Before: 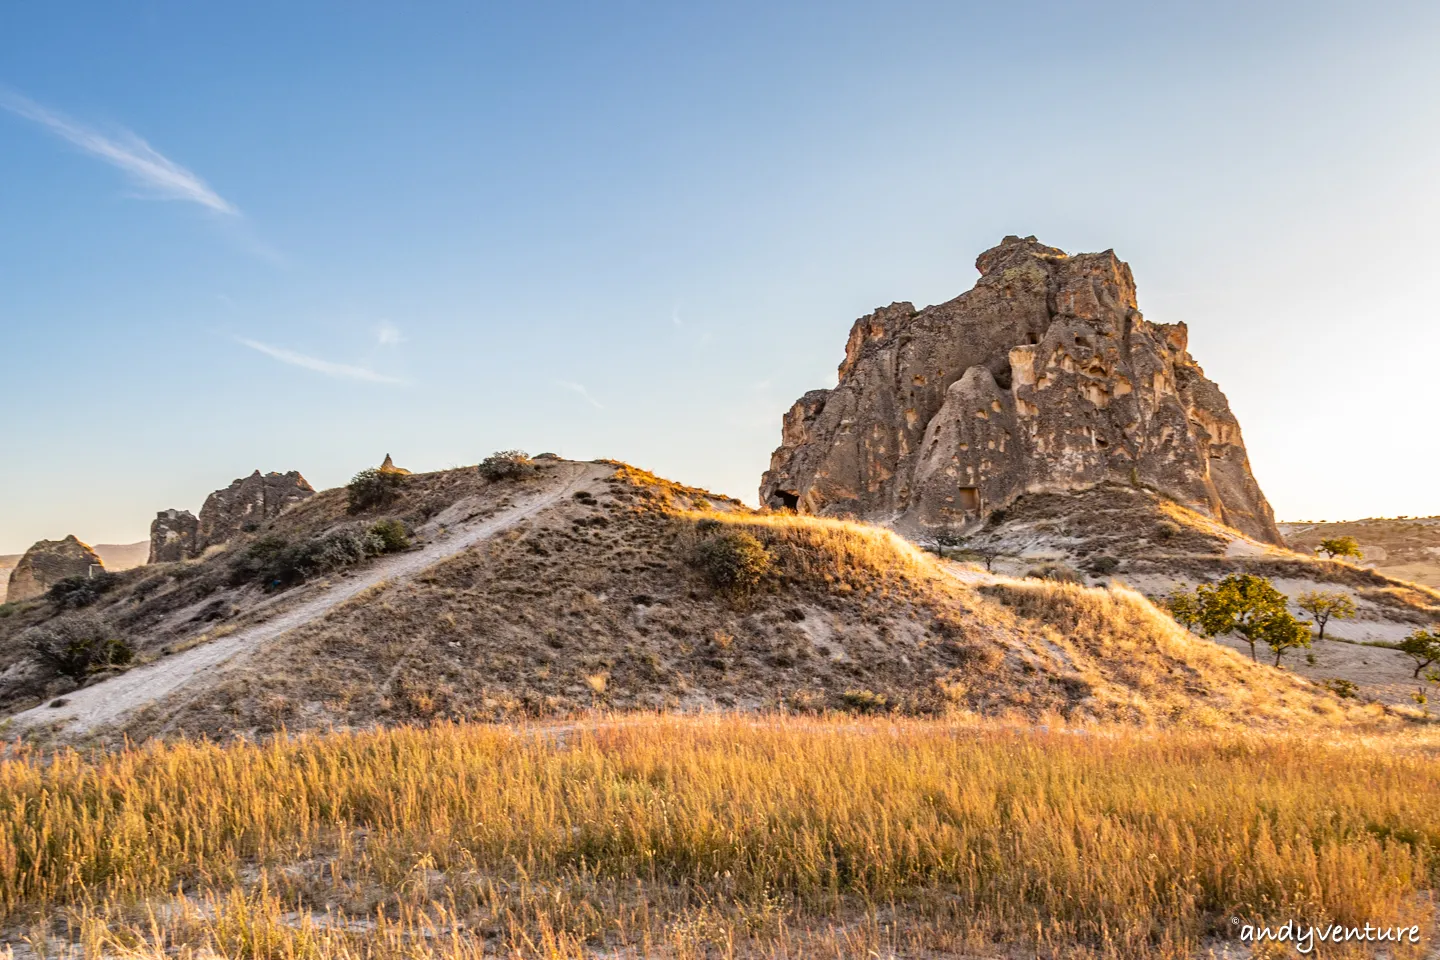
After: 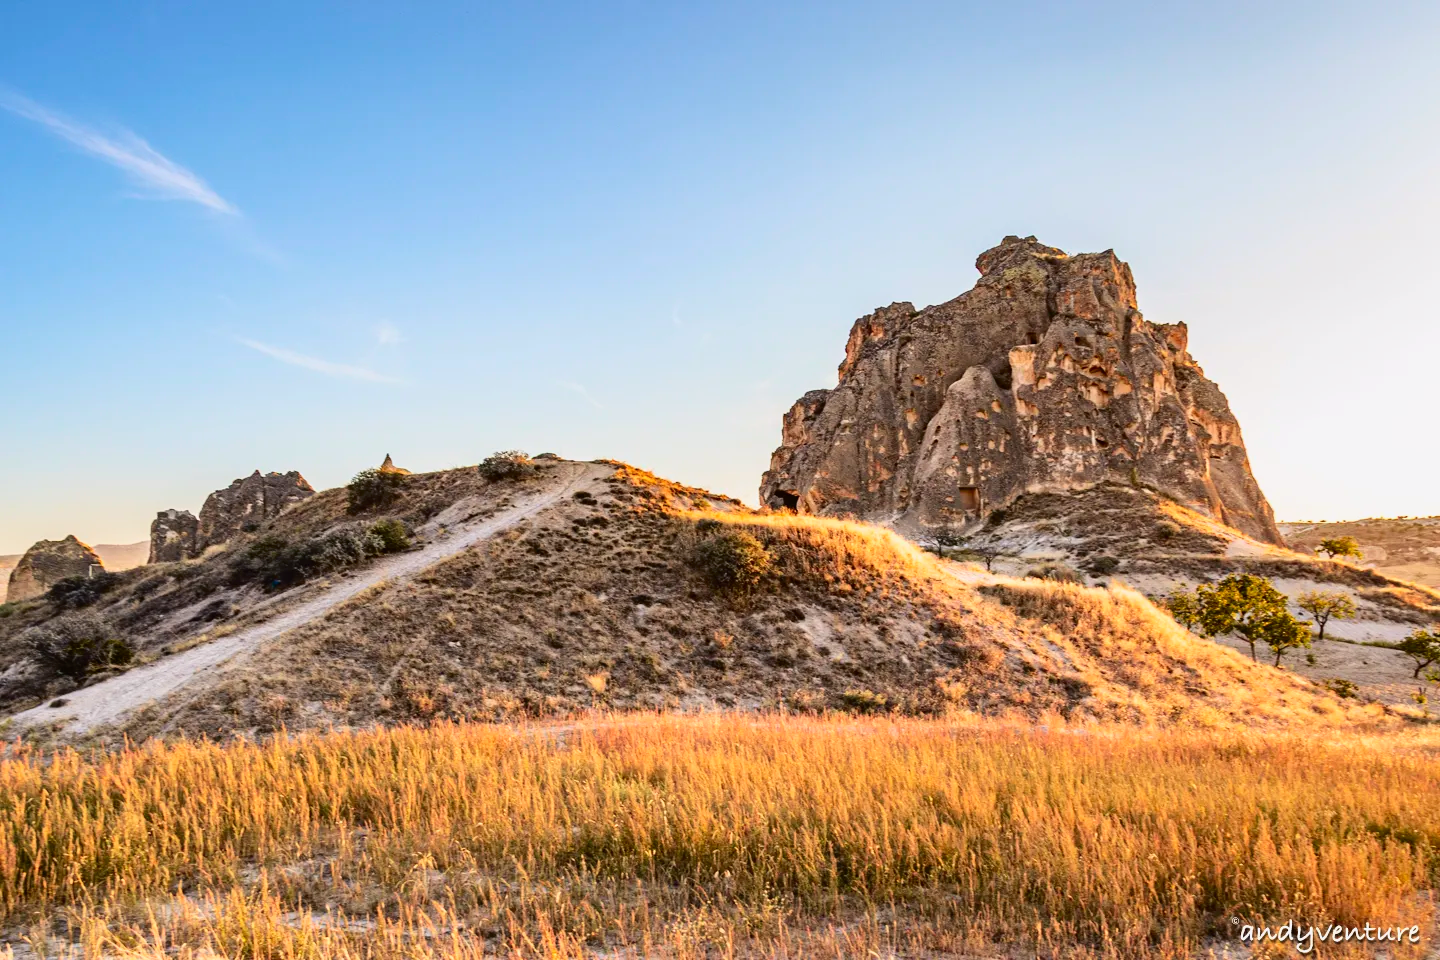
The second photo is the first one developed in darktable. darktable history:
tone curve: curves: ch0 [(0, 0.011) (0.139, 0.106) (0.295, 0.271) (0.499, 0.523) (0.739, 0.782) (0.857, 0.879) (1, 0.967)]; ch1 [(0, 0) (0.291, 0.229) (0.394, 0.365) (0.469, 0.456) (0.495, 0.497) (0.524, 0.53) (0.588, 0.62) (0.725, 0.779) (1, 1)]; ch2 [(0, 0) (0.125, 0.089) (0.35, 0.317) (0.437, 0.42) (0.502, 0.499) (0.537, 0.551) (0.613, 0.636) (1, 1)], color space Lab, independent channels, preserve colors none
exposure: compensate highlight preservation false
